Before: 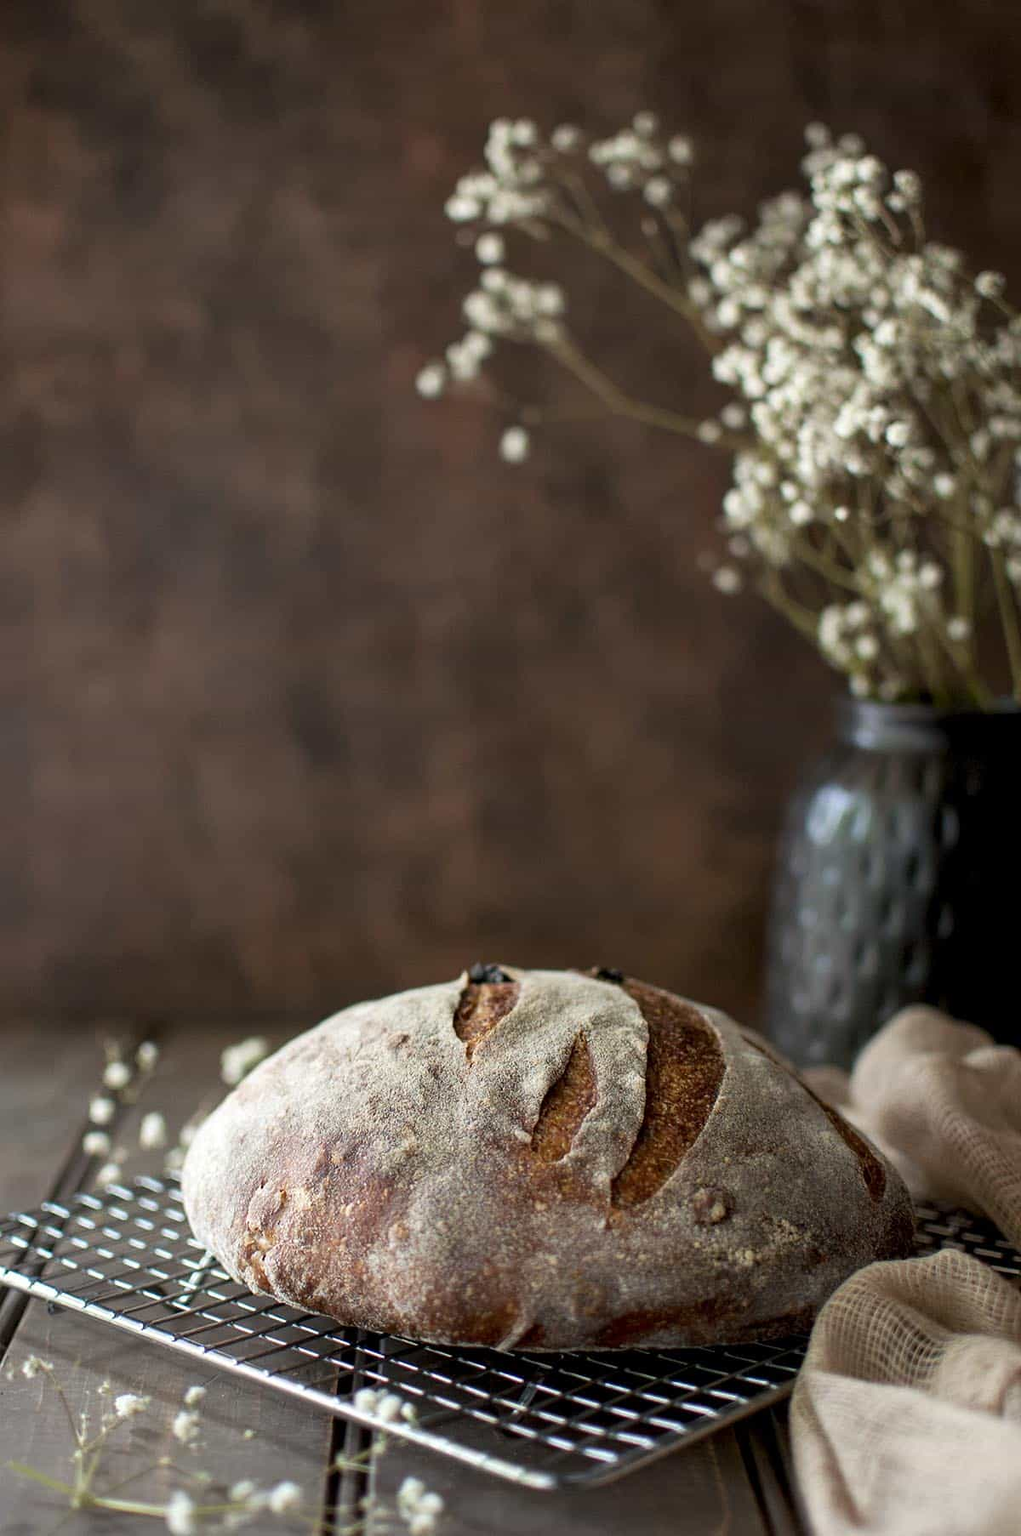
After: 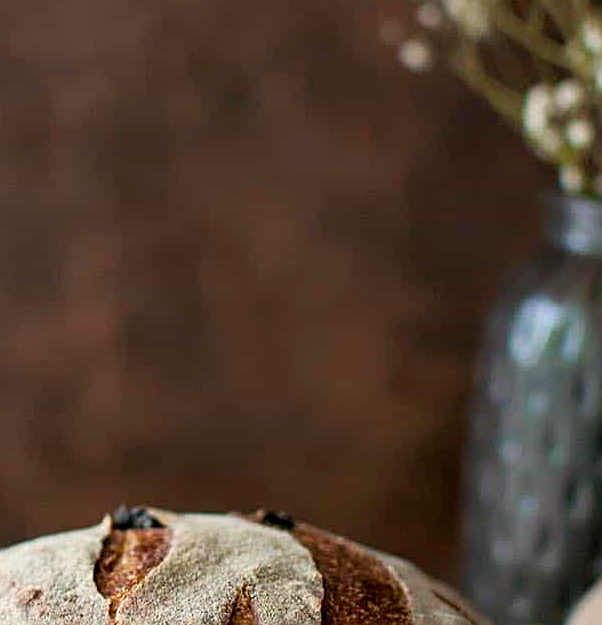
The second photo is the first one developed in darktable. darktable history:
sharpen: on, module defaults
color balance rgb: shadows fall-off 101%, linear chroma grading › mid-tones 7.63%, perceptual saturation grading › mid-tones 11.68%, mask middle-gray fulcrum 22.45%, global vibrance 10.11%, saturation formula JzAzBz (2021)
crop: left 36.607%, top 34.735%, right 13.146%, bottom 30.611%
